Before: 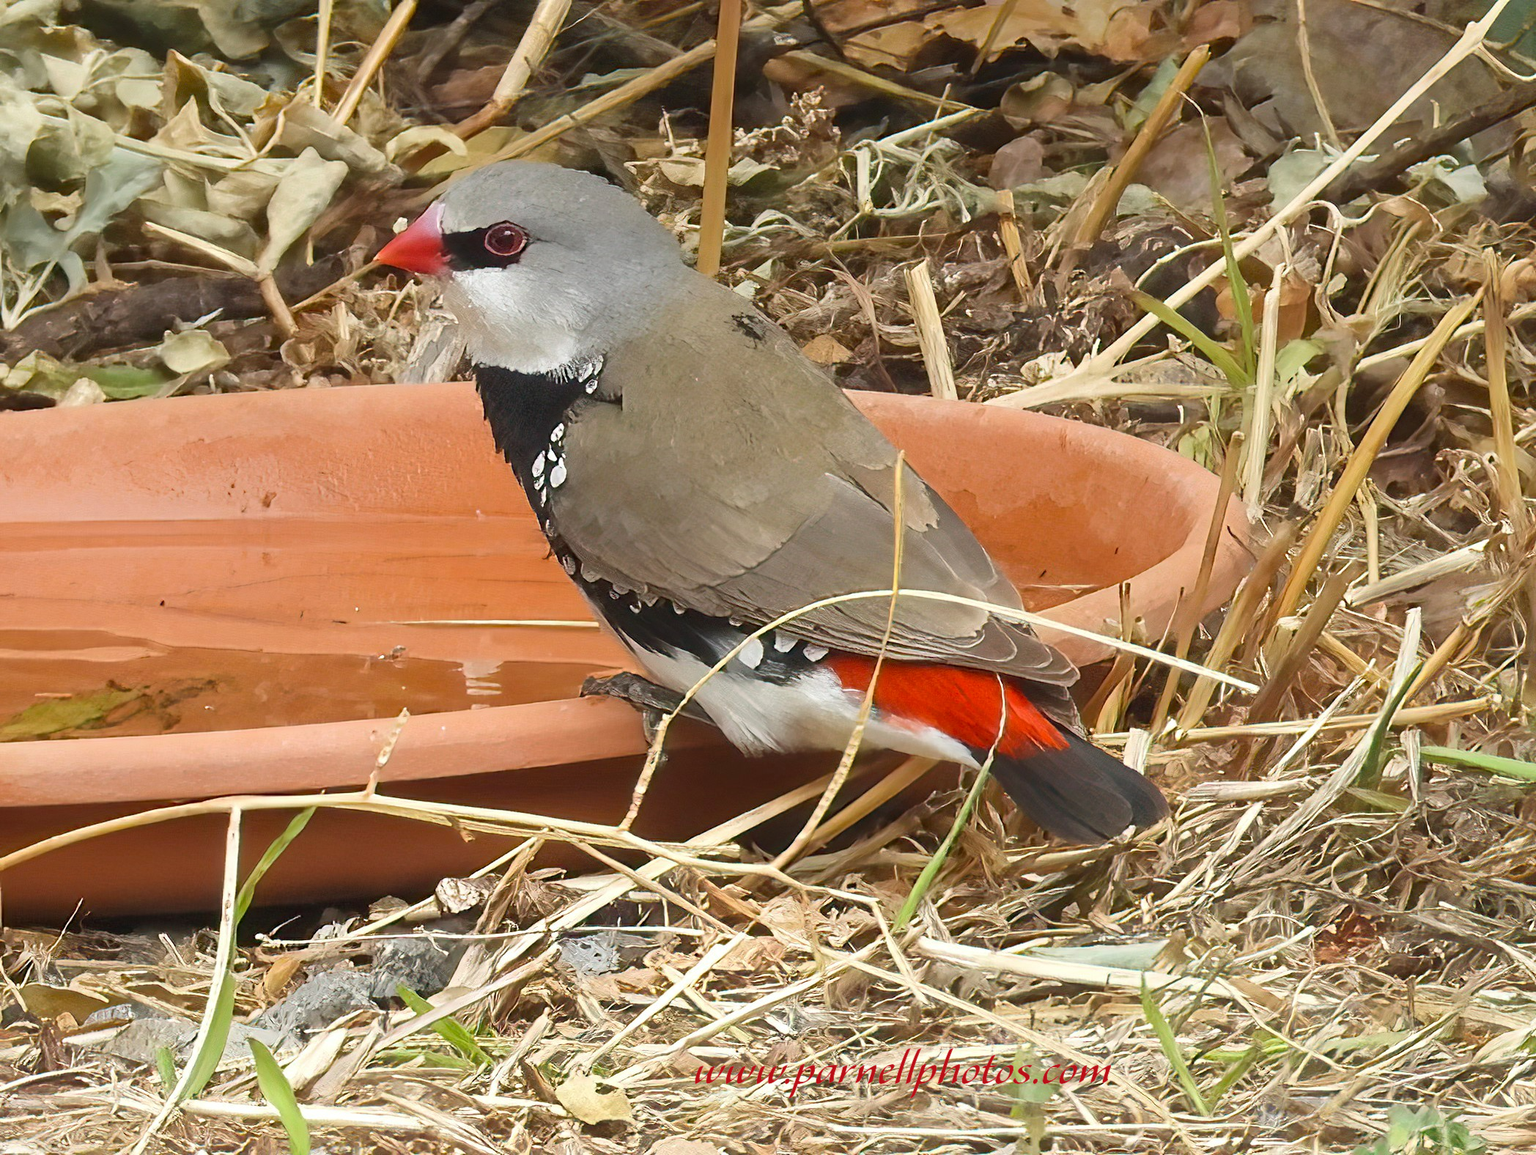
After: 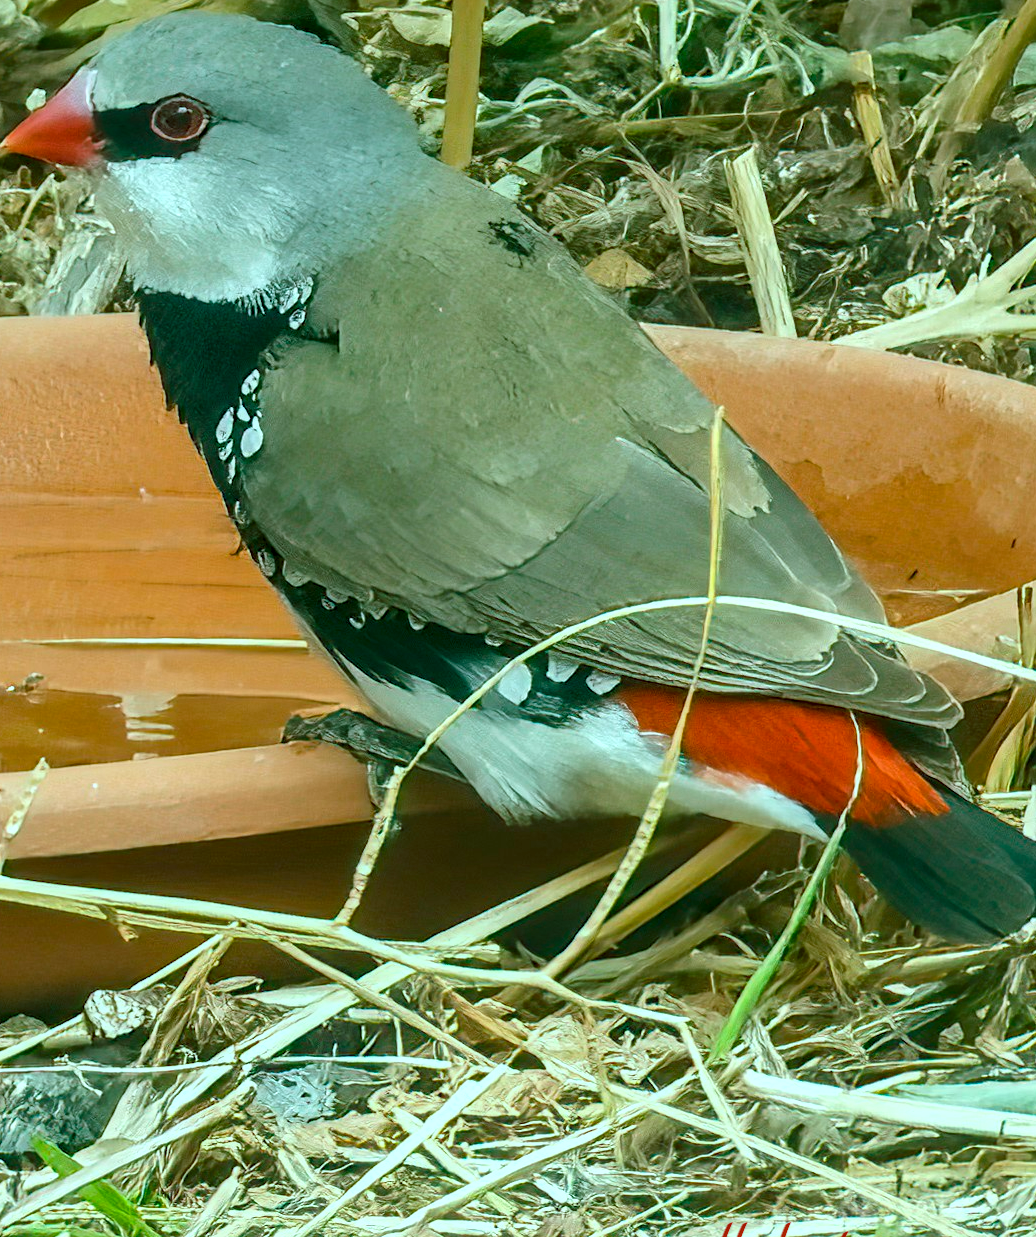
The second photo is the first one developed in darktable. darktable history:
crop and rotate: angle 0.02°, left 24.353%, top 13.219%, right 26.156%, bottom 8.224%
color balance rgb: shadows lift › chroma 11.71%, shadows lift › hue 133.46°, power › chroma 2.15%, power › hue 166.83°, highlights gain › chroma 4%, highlights gain › hue 200.2°, perceptual saturation grading › global saturation 18.05%
local contrast: highlights 35%, detail 135%
